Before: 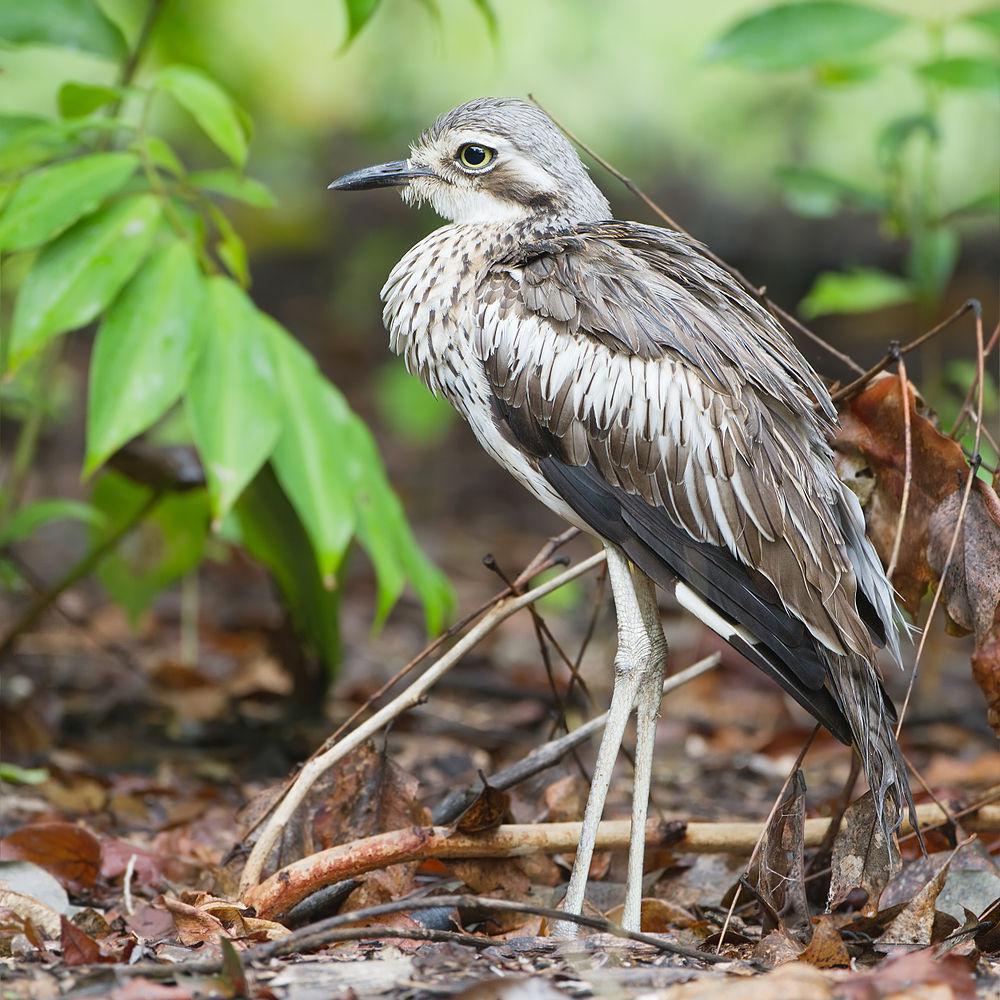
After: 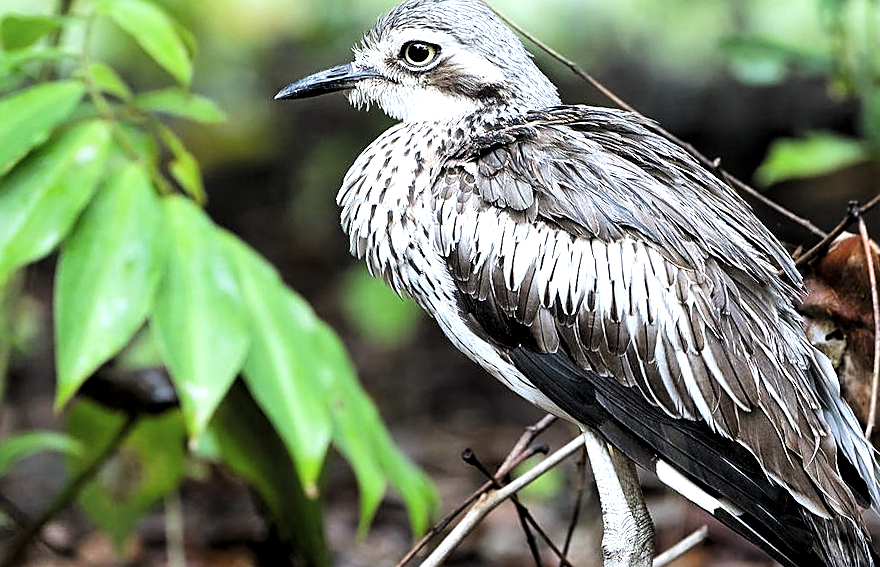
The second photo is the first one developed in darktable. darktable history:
sharpen: on, module defaults
filmic rgb: black relative exposure -5 EV, hardness 2.88, contrast 1.3, highlights saturation mix -30%
color correction: highlights a* -0.772, highlights b* -8.92
rotate and perspective: rotation -5°, crop left 0.05, crop right 0.952, crop top 0.11, crop bottom 0.89
tone equalizer: -8 EV 0.25 EV, -7 EV 0.417 EV, -6 EV 0.417 EV, -5 EV 0.25 EV, -3 EV -0.25 EV, -2 EV -0.417 EV, -1 EV -0.417 EV, +0 EV -0.25 EV, edges refinement/feathering 500, mask exposure compensation -1.57 EV, preserve details guided filter
exposure: exposure 0.217 EV, compensate highlight preservation false
levels: levels [0.044, 0.475, 0.791]
crop: left 1.509%, top 3.452%, right 7.696%, bottom 28.452%
